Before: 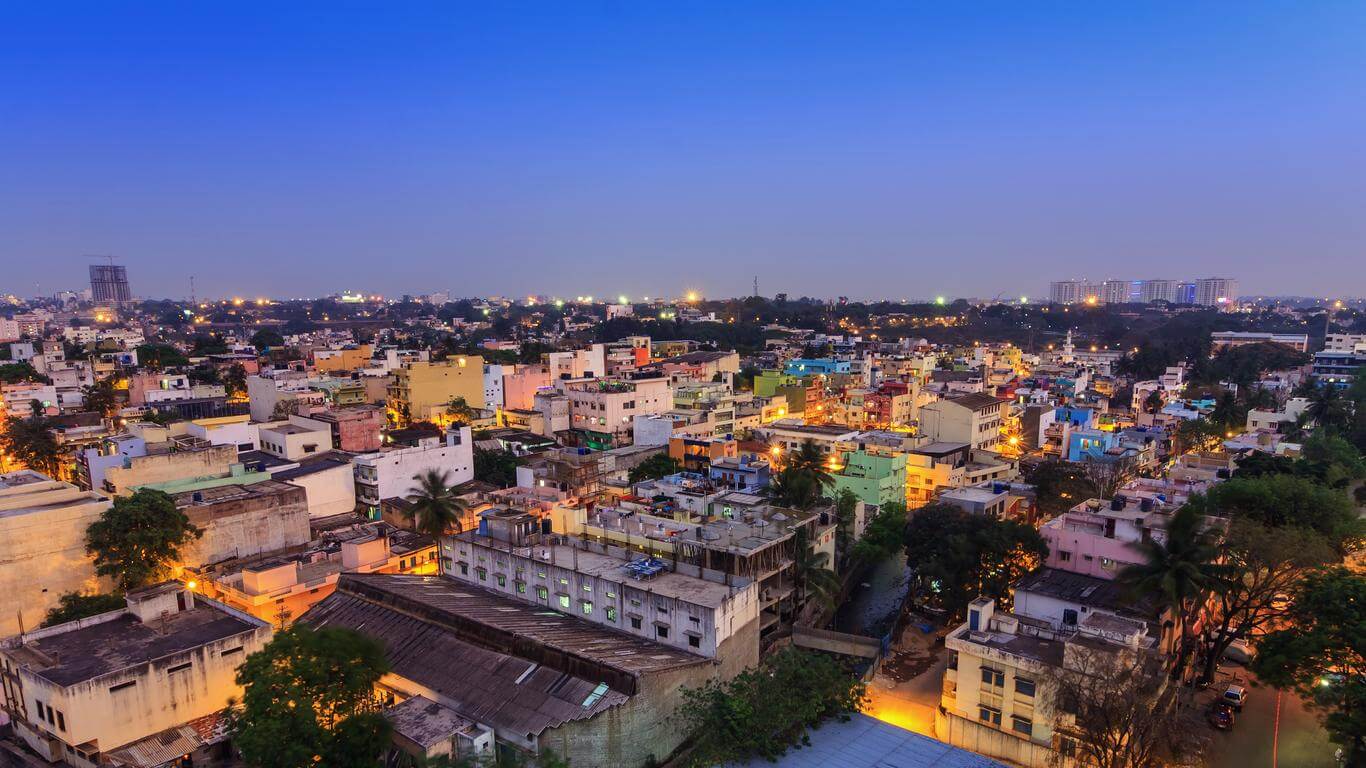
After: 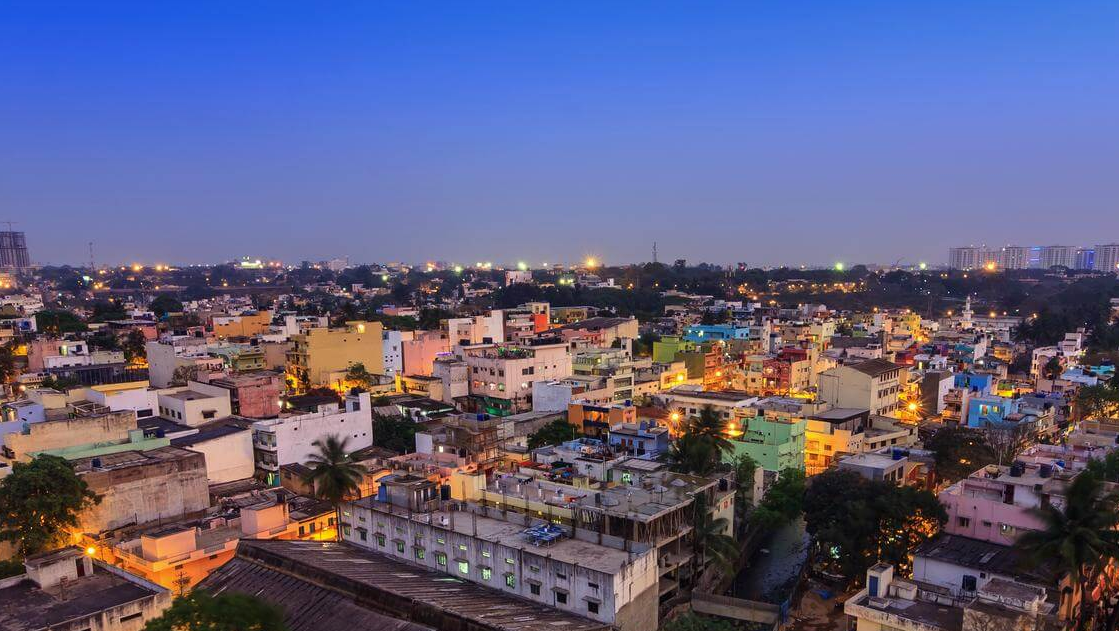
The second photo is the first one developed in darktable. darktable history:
crop and rotate: left 7.508%, top 4.537%, right 10.555%, bottom 13.232%
base curve: curves: ch0 [(0, 0) (0.303, 0.277) (1, 1)], preserve colors none
